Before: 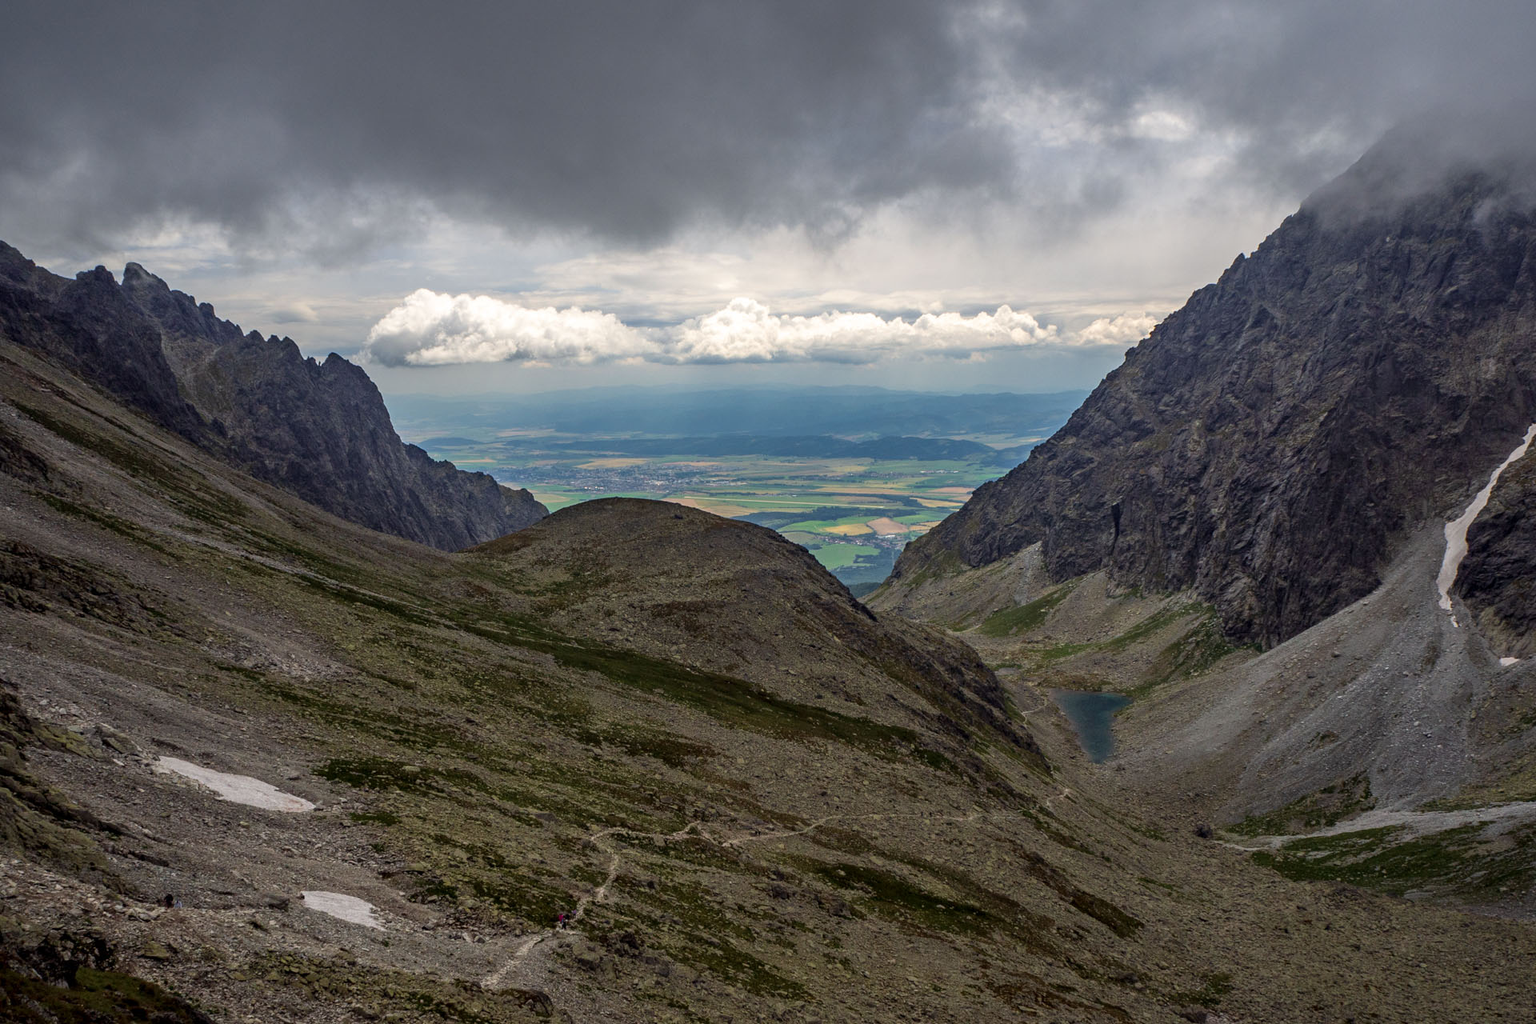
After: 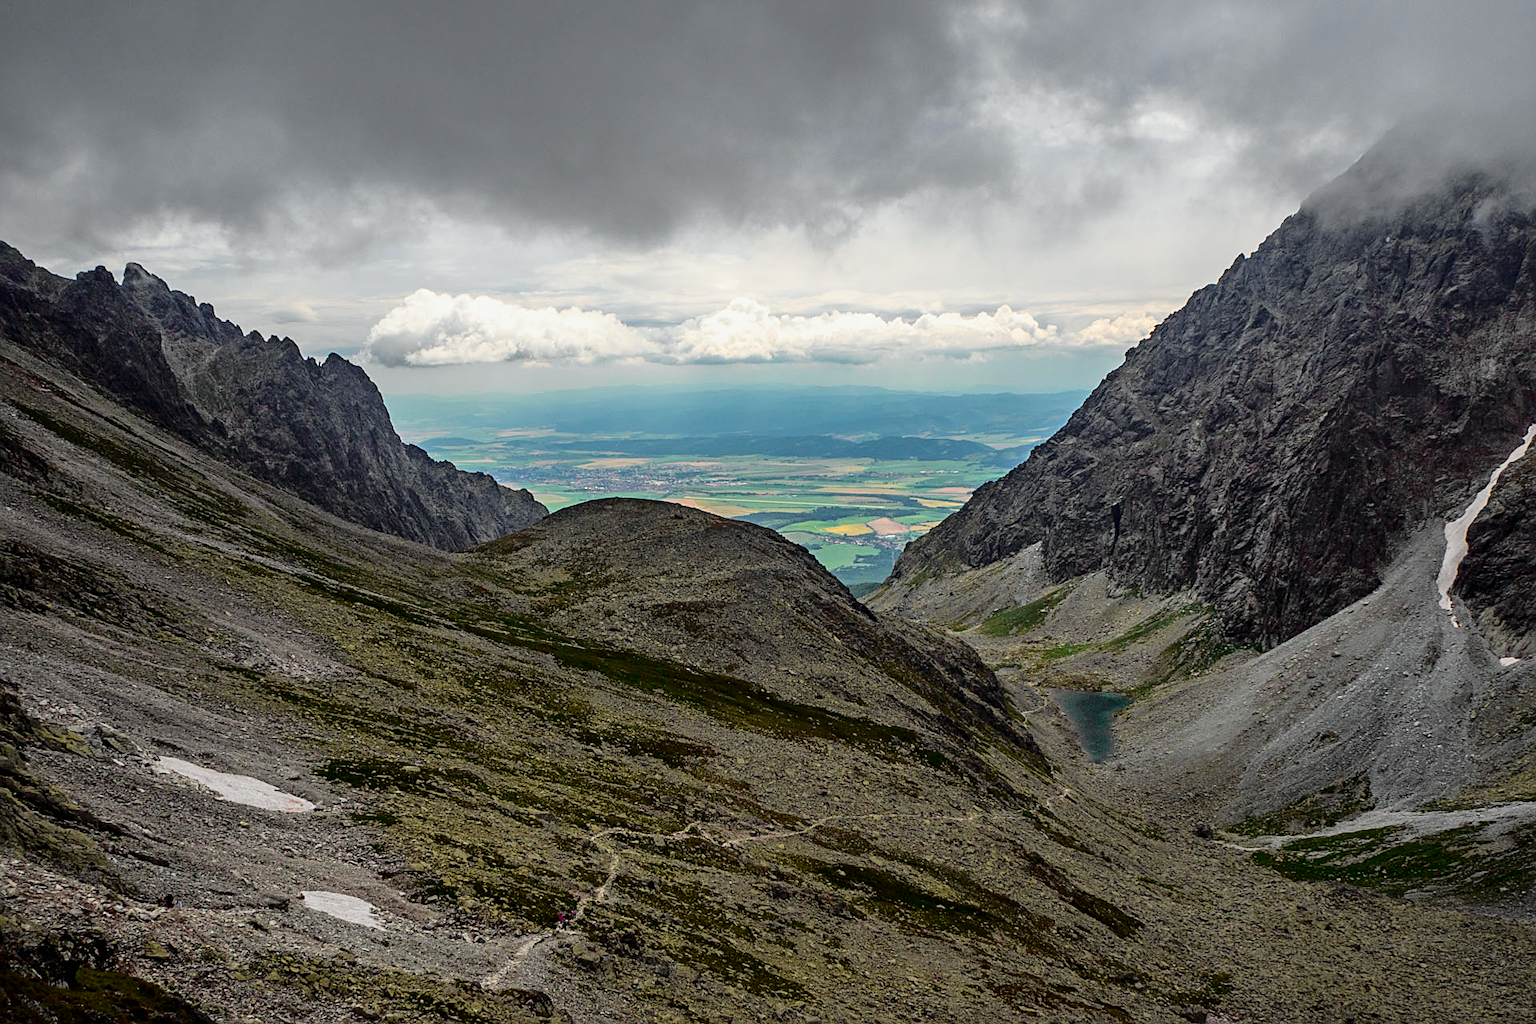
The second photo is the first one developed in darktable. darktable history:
tone curve: curves: ch0 [(0, 0) (0.135, 0.09) (0.326, 0.386) (0.489, 0.573) (0.663, 0.749) (0.854, 0.897) (1, 0.974)]; ch1 [(0, 0) (0.366, 0.367) (0.475, 0.453) (0.494, 0.493) (0.504, 0.497) (0.544, 0.569) (0.562, 0.605) (0.622, 0.694) (1, 1)]; ch2 [(0, 0) (0.333, 0.346) (0.375, 0.375) (0.424, 0.43) (0.476, 0.492) (0.502, 0.503) (0.533, 0.534) (0.572, 0.603) (0.605, 0.656) (0.641, 0.709) (1, 1)], color space Lab, independent channels, preserve colors none
sharpen: on, module defaults
